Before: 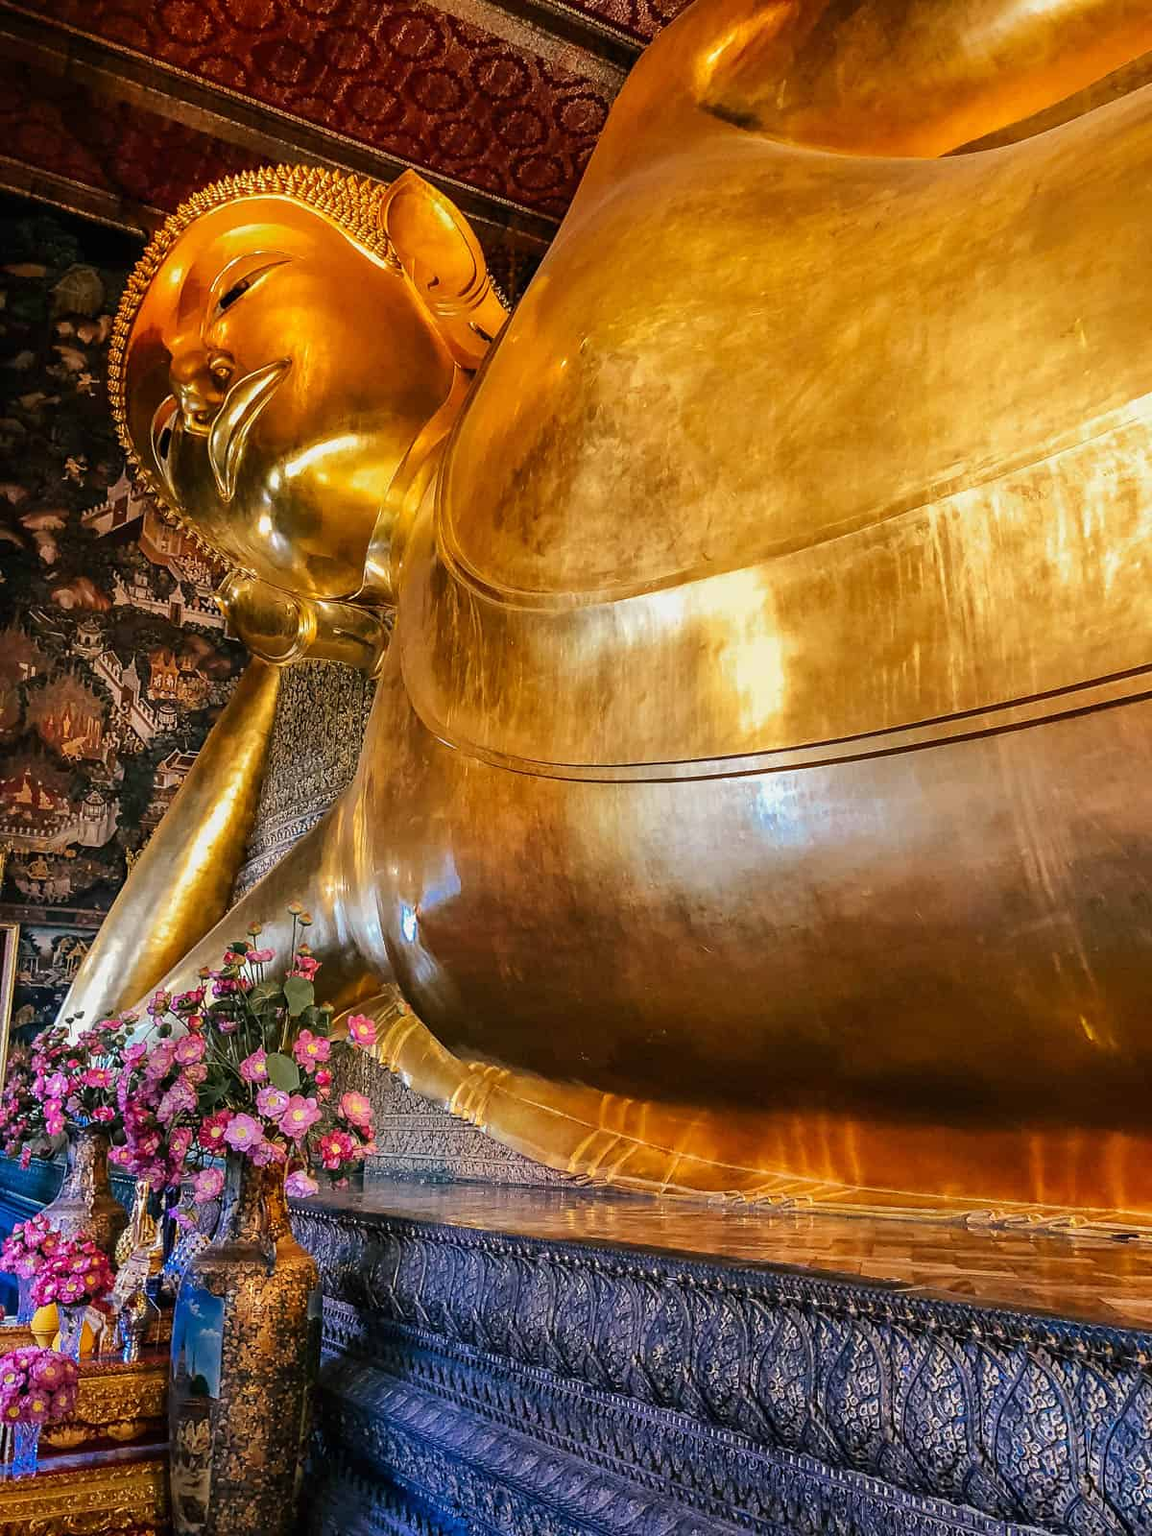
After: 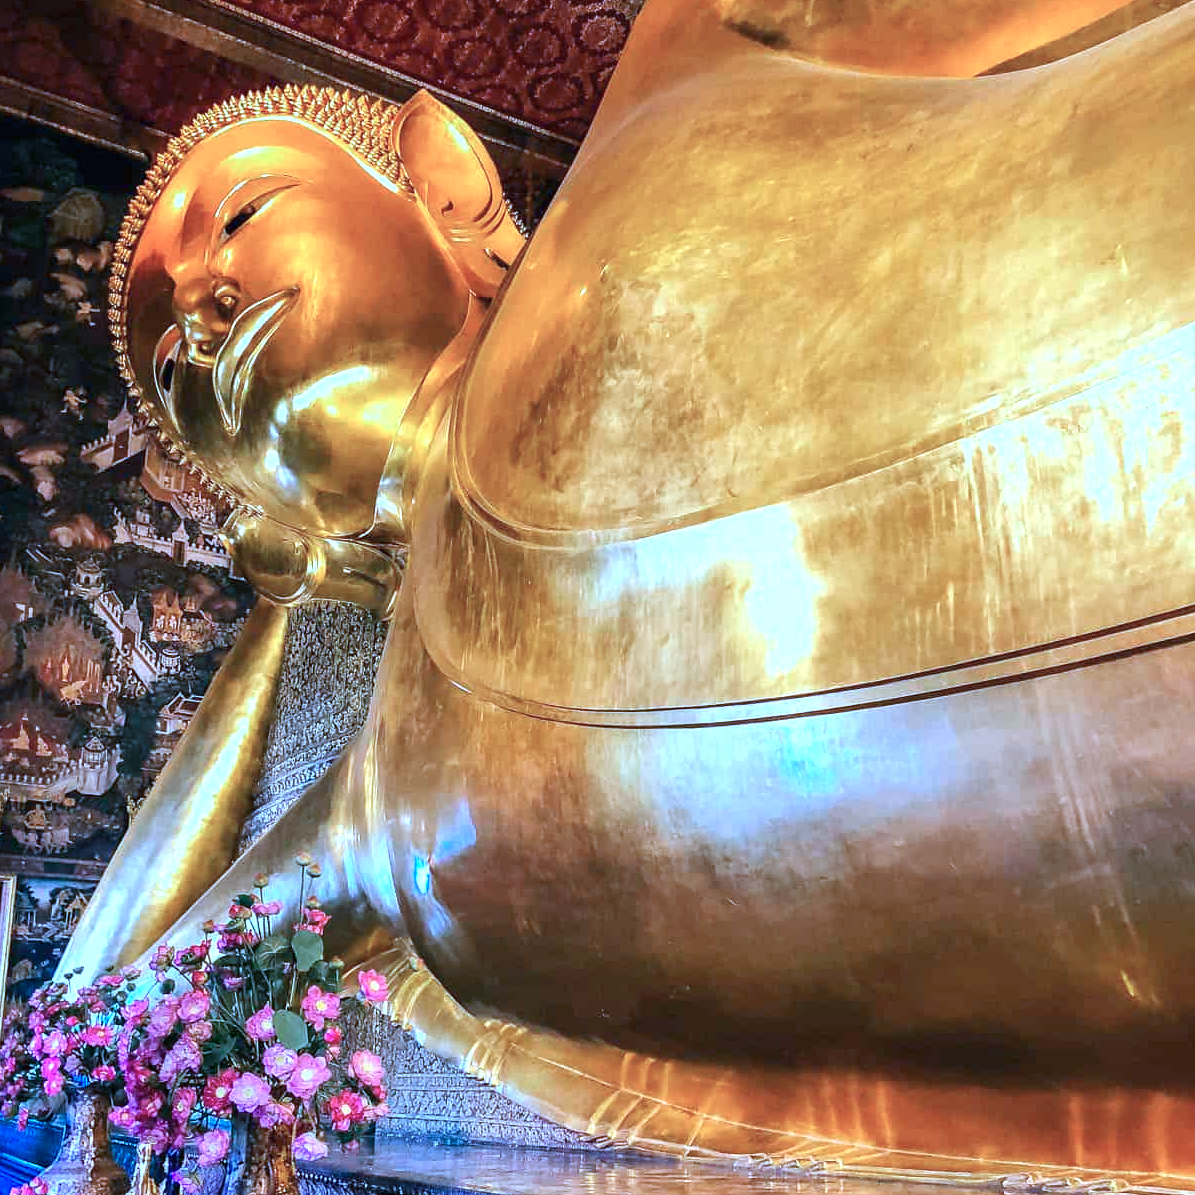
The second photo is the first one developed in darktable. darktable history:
color calibration: illuminant as shot in camera, x 0.442, y 0.413, temperature 2903.13 K
crop: left 0.387%, top 5.469%, bottom 19.809%
exposure: black level correction 0, exposure 0.68 EV, compensate exposure bias true, compensate highlight preservation false
